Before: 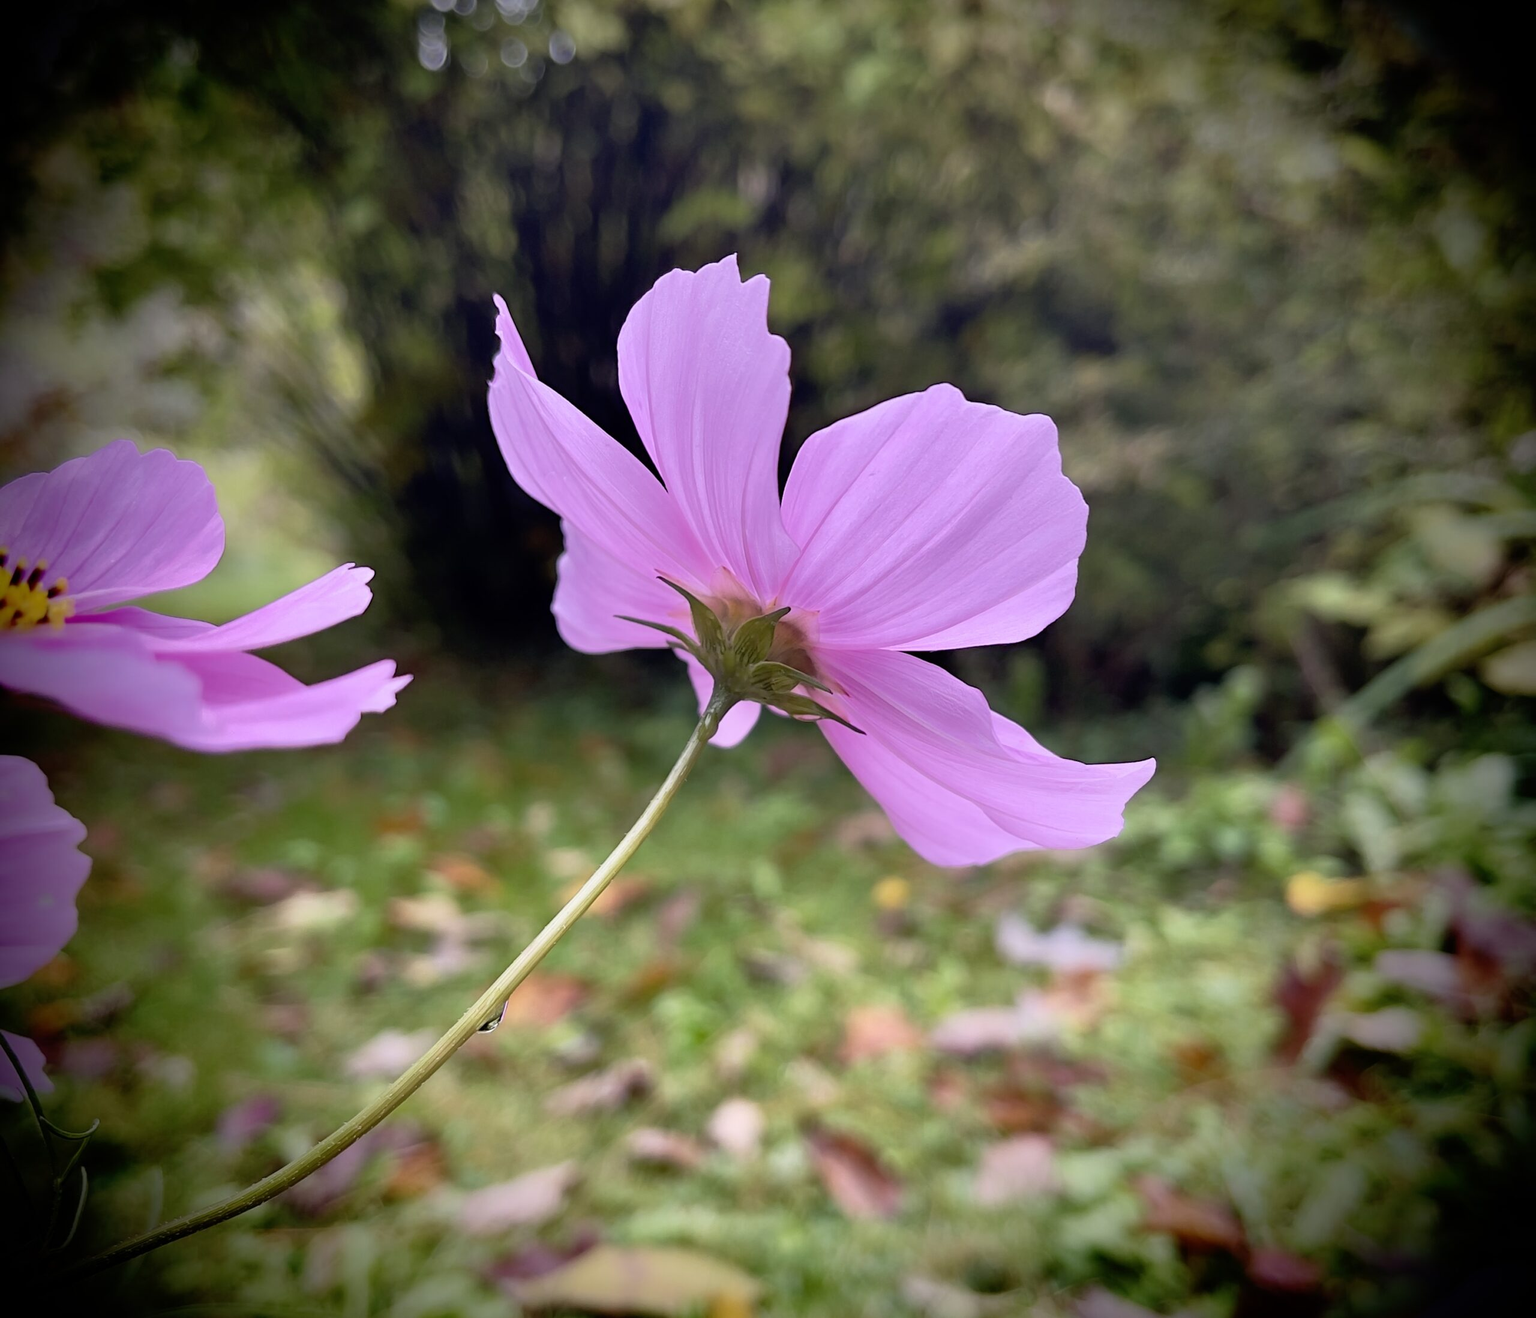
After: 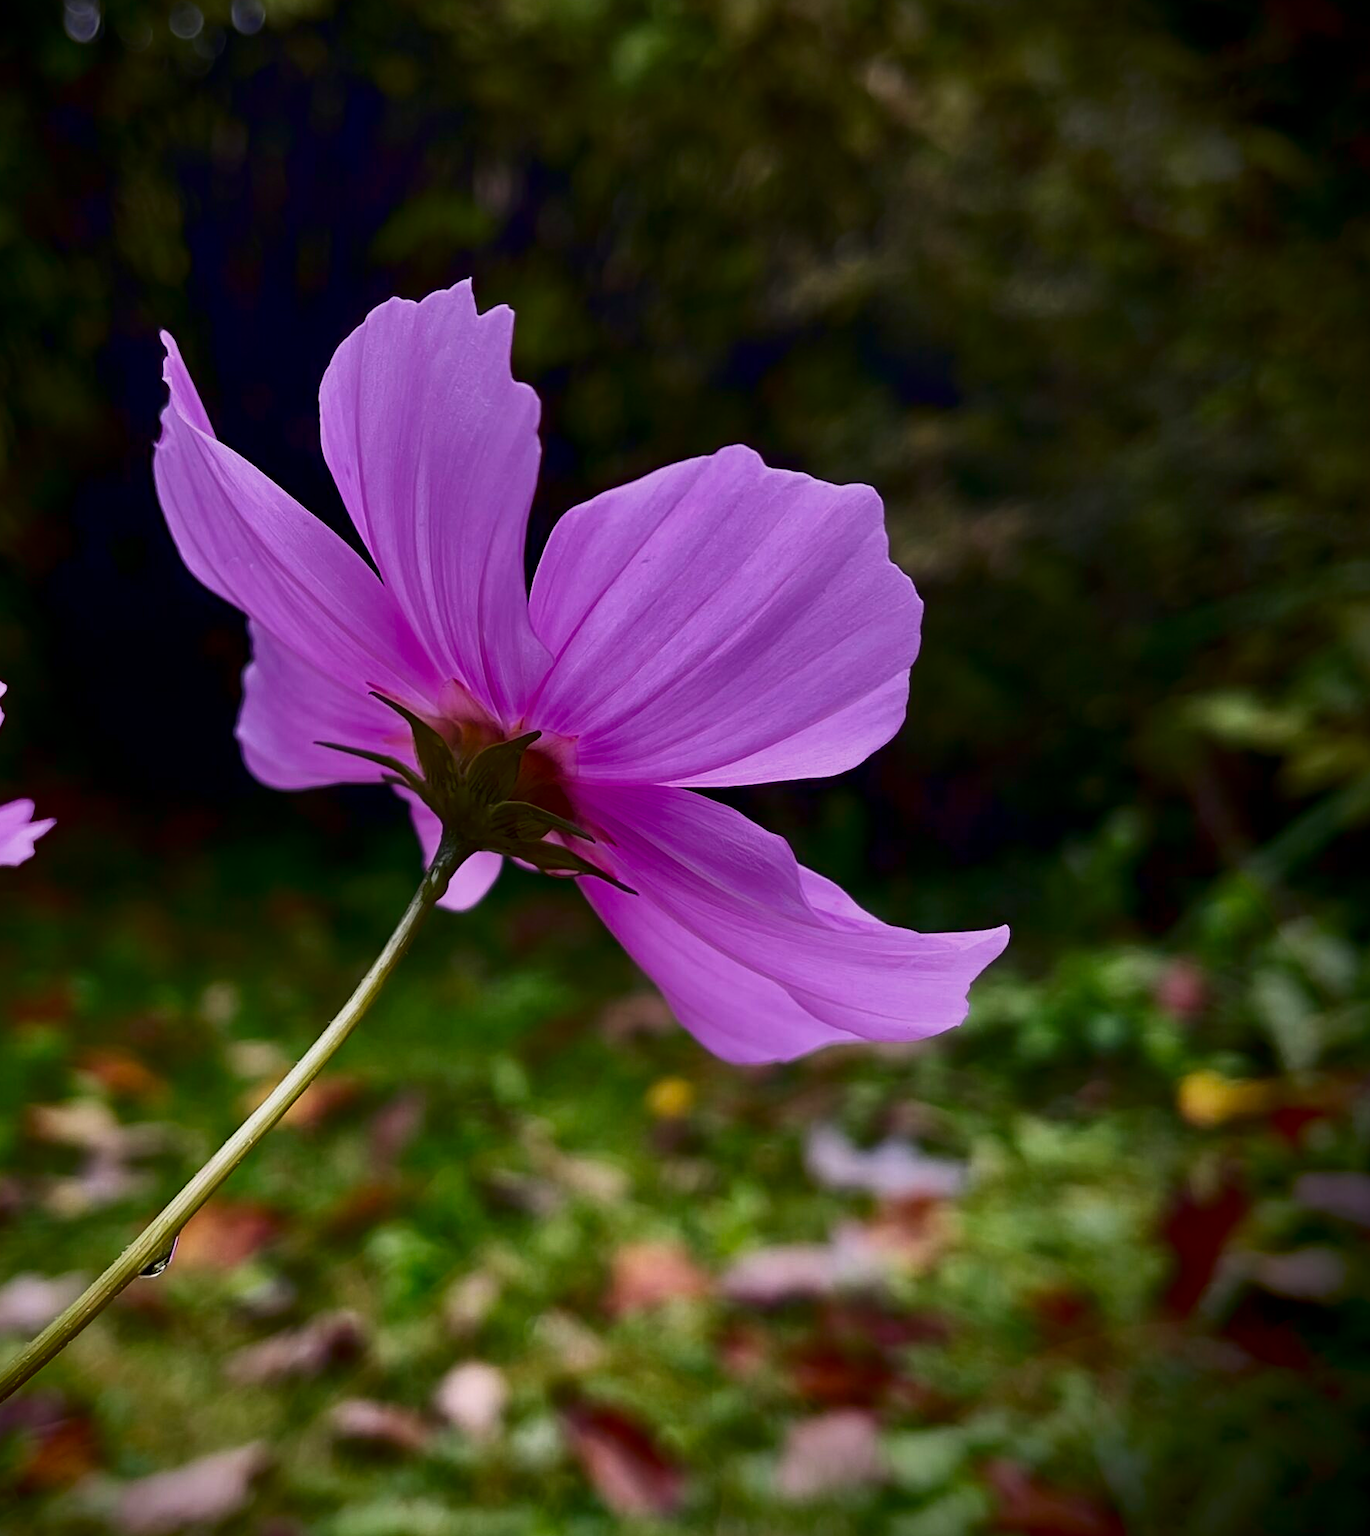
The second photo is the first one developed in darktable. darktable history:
contrast brightness saturation: contrast 0.09, brightness -0.59, saturation 0.17
crop and rotate: left 24.034%, top 2.838%, right 6.406%, bottom 6.299%
